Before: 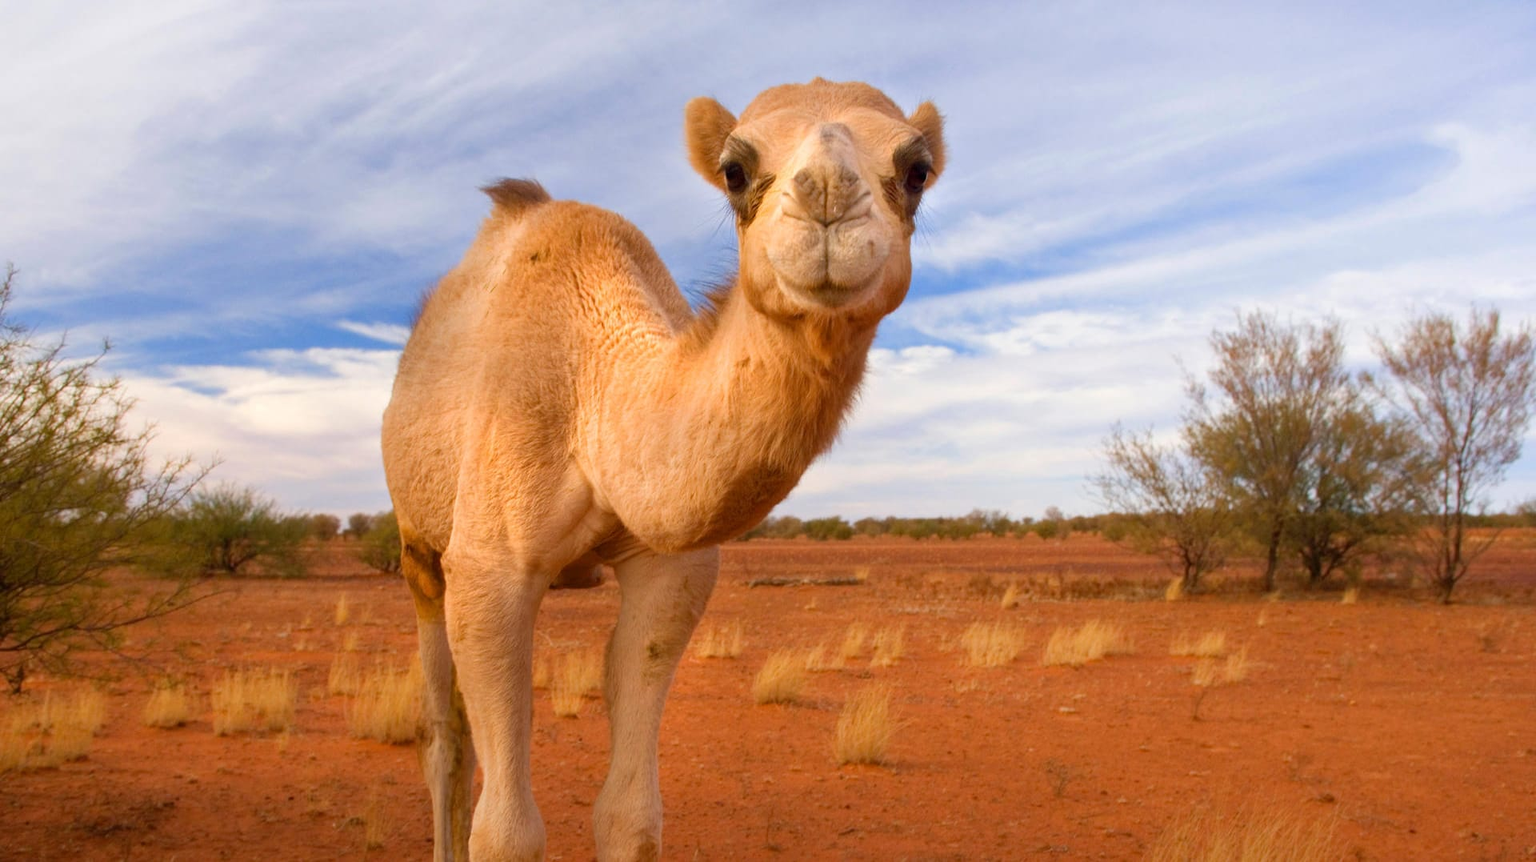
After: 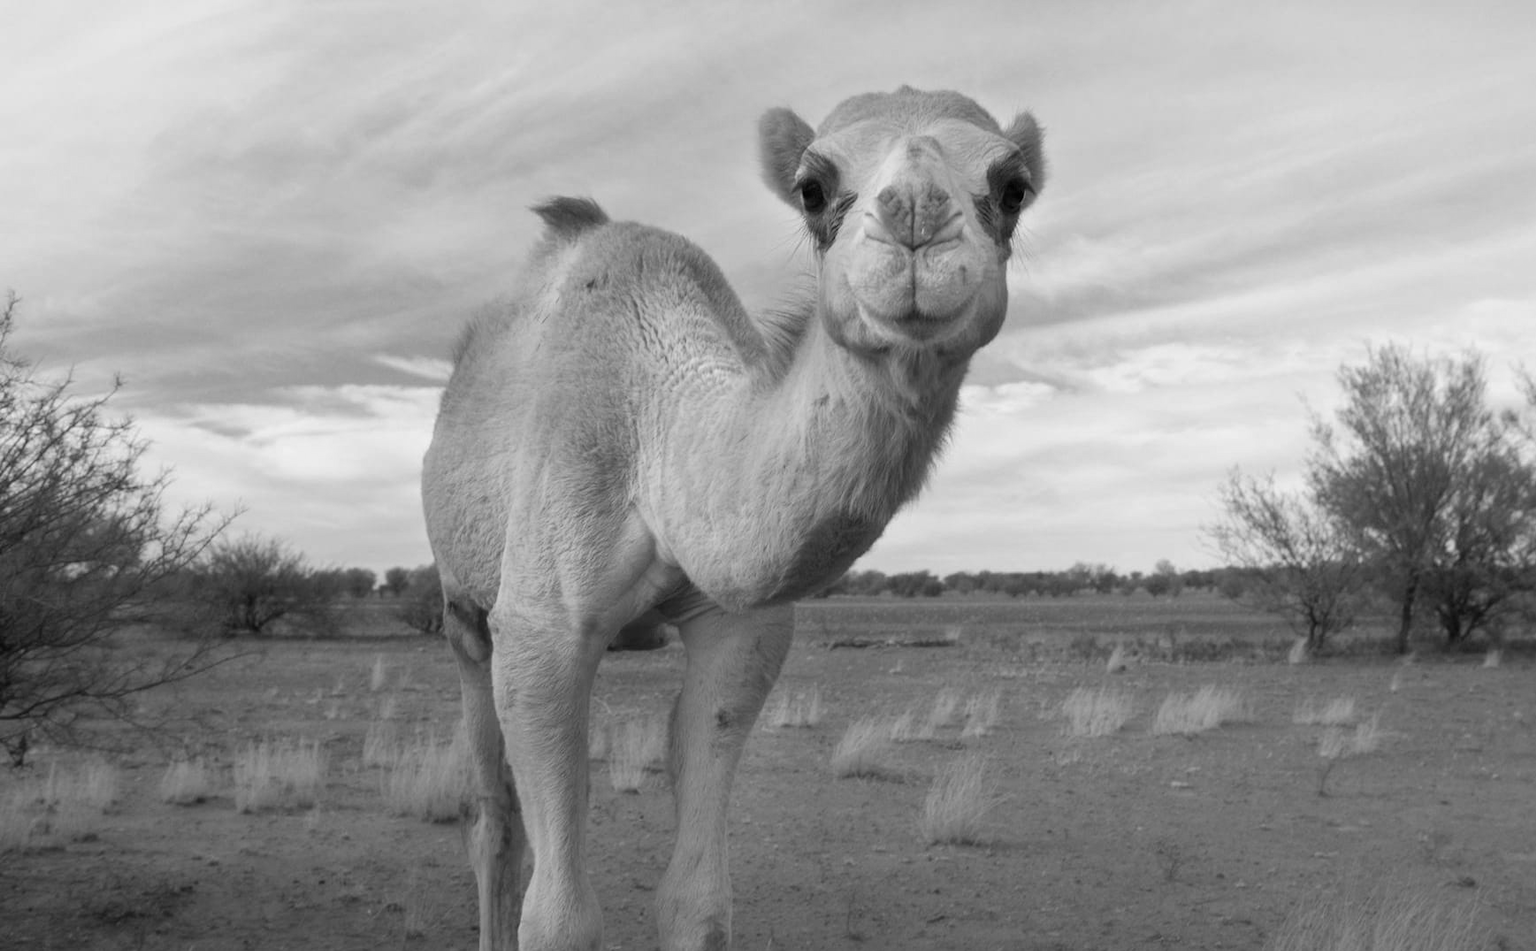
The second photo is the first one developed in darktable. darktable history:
crop: right 9.509%, bottom 0.031%
color calibration: output gray [0.267, 0.423, 0.261, 0], illuminant same as pipeline (D50), adaptation none (bypass)
